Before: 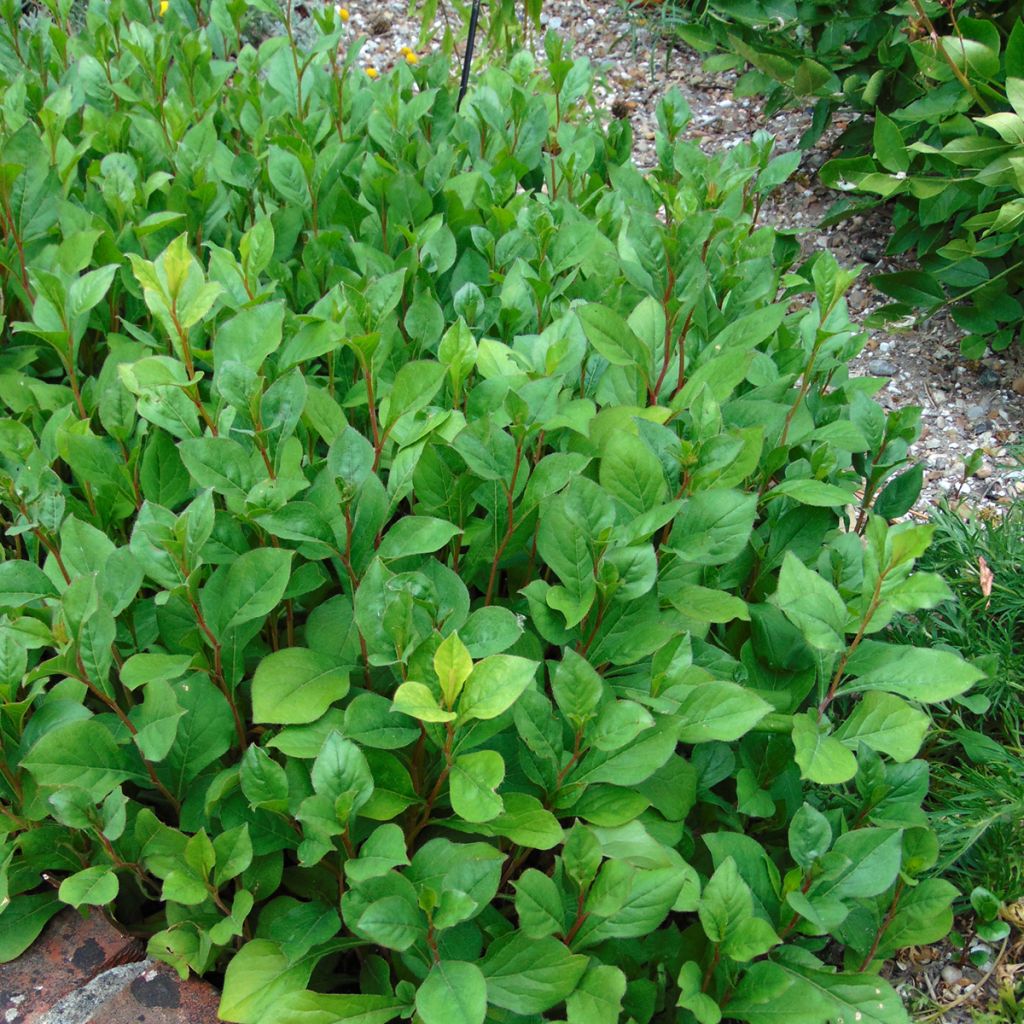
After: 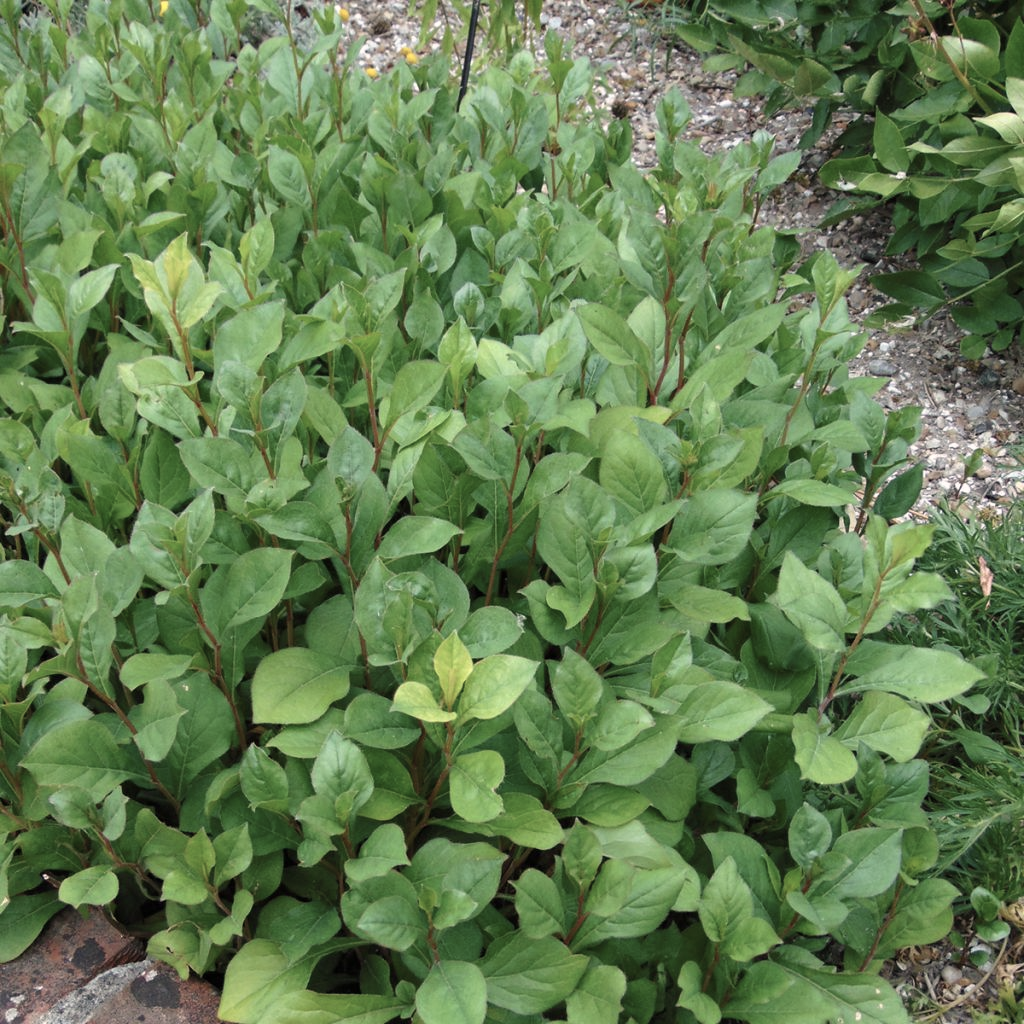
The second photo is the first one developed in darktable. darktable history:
color correction: highlights a* 5.5, highlights b* 5.25, saturation 0.636
